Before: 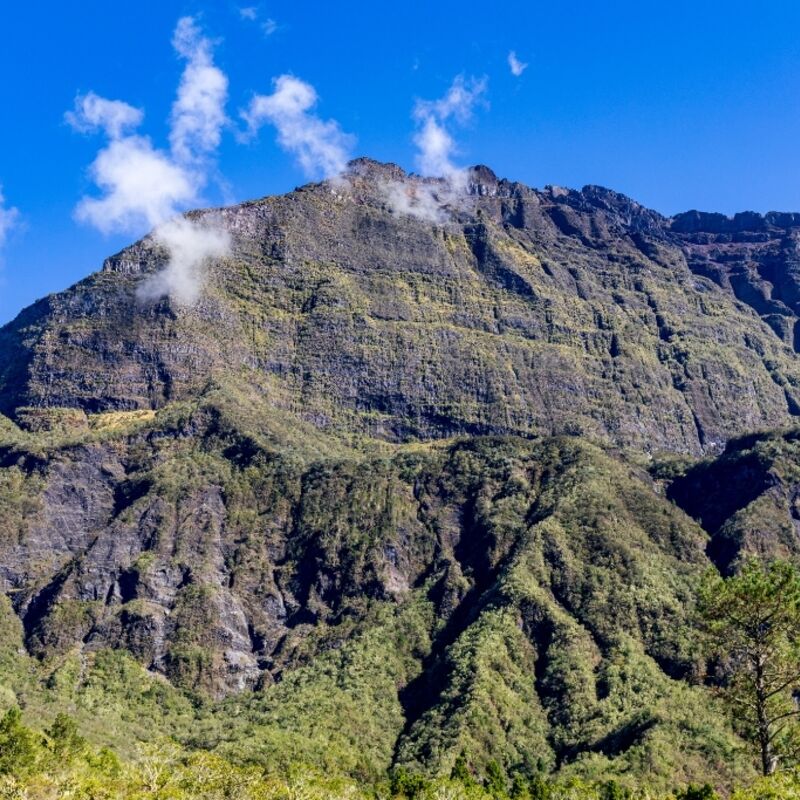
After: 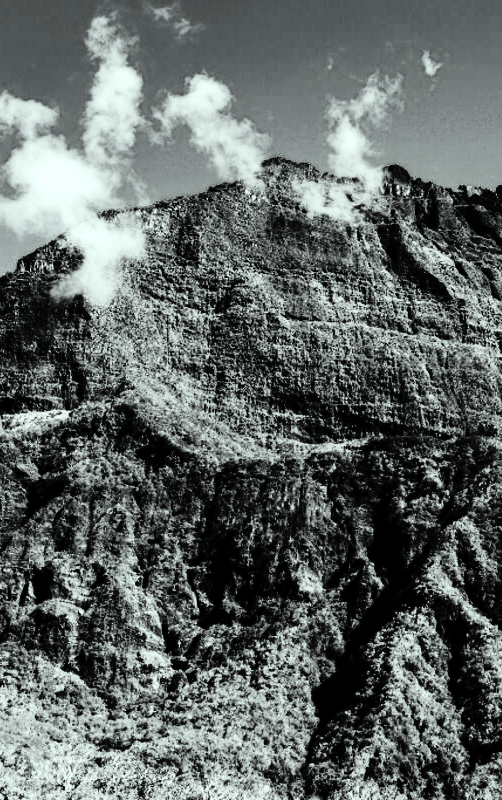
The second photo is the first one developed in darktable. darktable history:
crop: left 10.81%, right 26.375%
color correction: highlights a* -6.72, highlights b* 0.419
contrast brightness saturation: contrast -0.026, brightness -0.592, saturation -0.992
base curve: curves: ch0 [(0, 0) (0.028, 0.03) (0.121, 0.232) (0.46, 0.748) (0.859, 0.968) (1, 1)]
color balance rgb: perceptual saturation grading › global saturation 20%, perceptual saturation grading › highlights -50.241%, perceptual saturation grading › shadows 30.18%, perceptual brilliance grading › global brilliance 14.166%, perceptual brilliance grading › shadows -34.574%, global vibrance 20%
tone curve: curves: ch0 [(0, 0) (0.003, 0.013) (0.011, 0.016) (0.025, 0.021) (0.044, 0.029) (0.069, 0.039) (0.1, 0.056) (0.136, 0.085) (0.177, 0.14) (0.224, 0.201) (0.277, 0.28) (0.335, 0.372) (0.399, 0.475) (0.468, 0.567) (0.543, 0.643) (0.623, 0.722) (0.709, 0.801) (0.801, 0.859) (0.898, 0.927) (1, 1)], color space Lab, independent channels, preserve colors none
